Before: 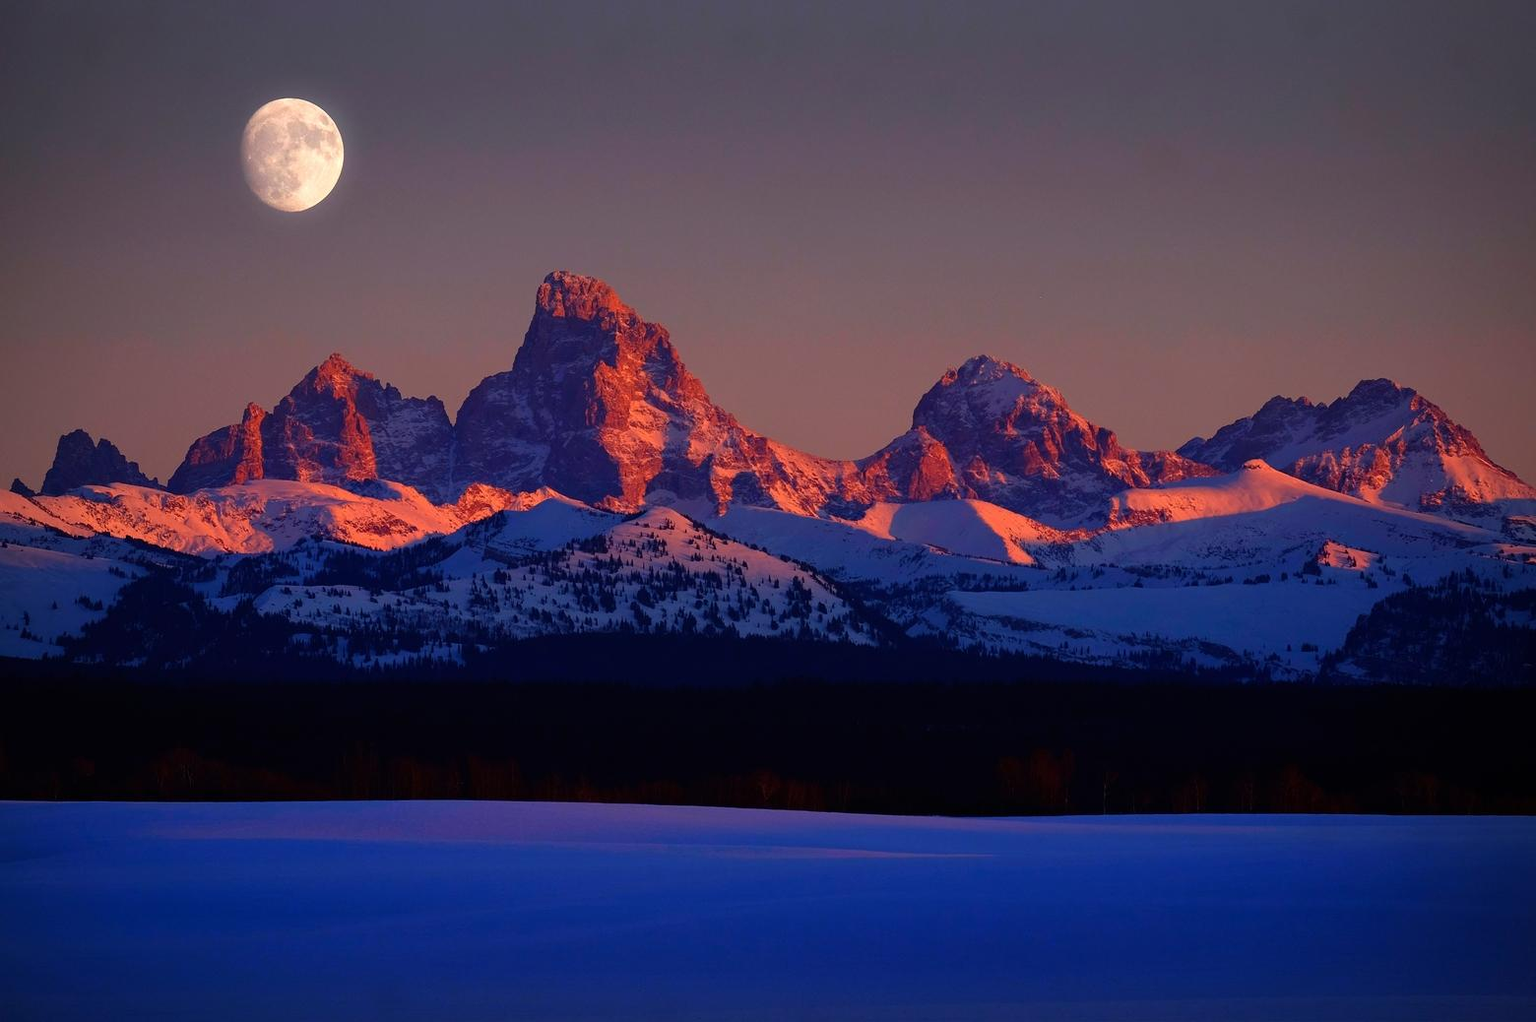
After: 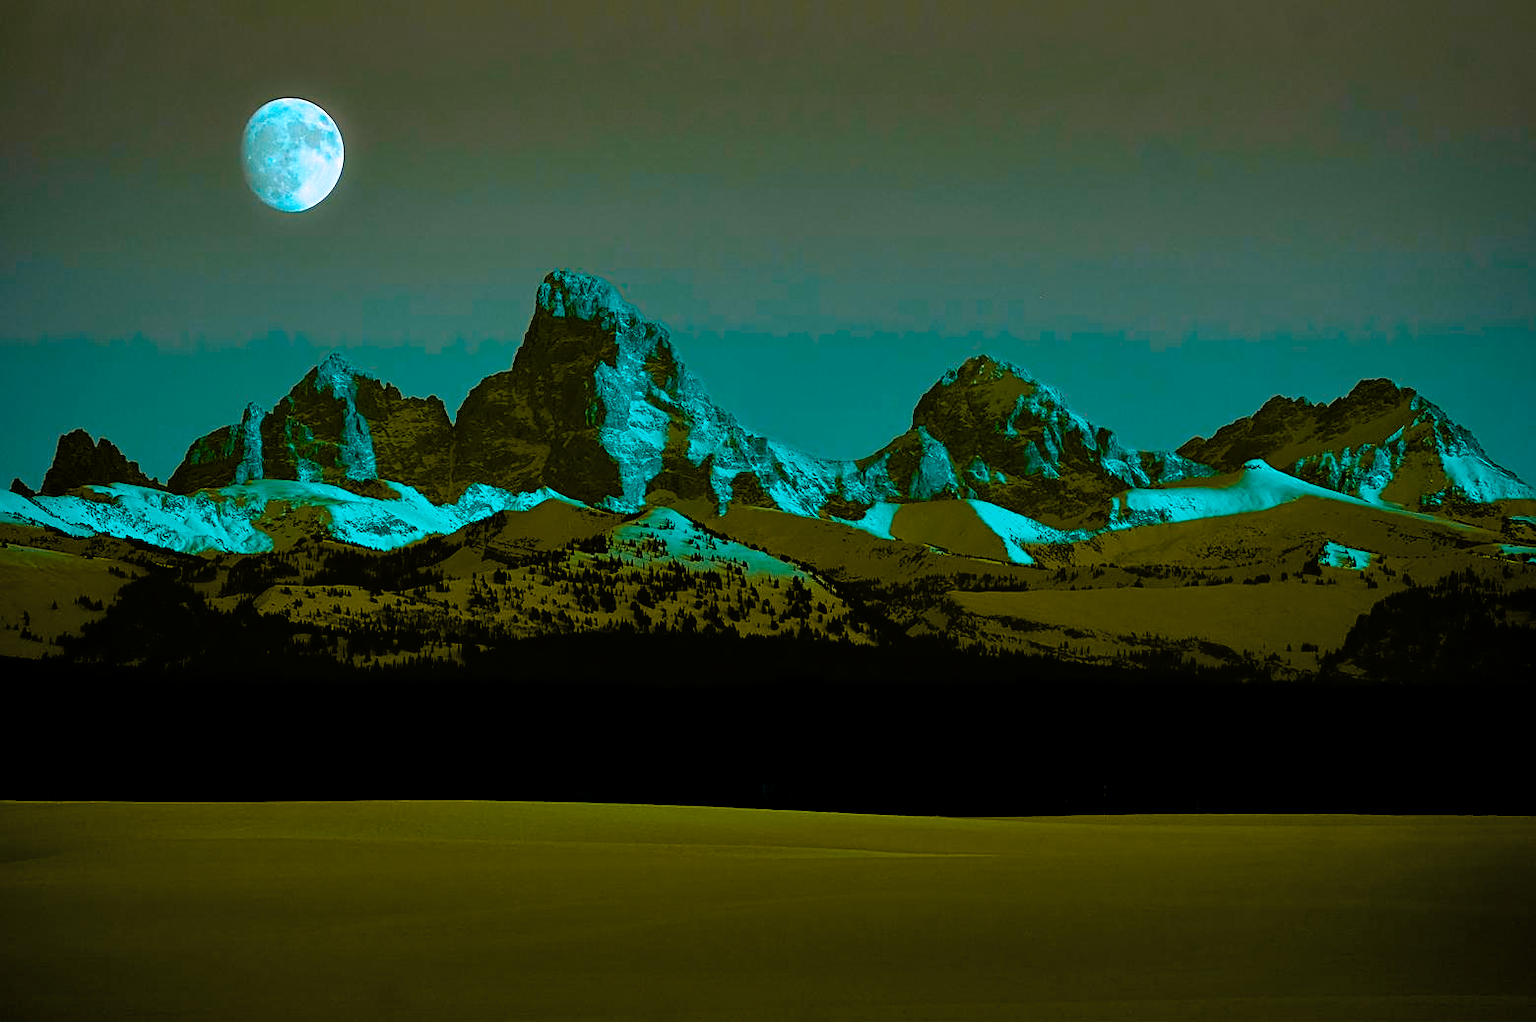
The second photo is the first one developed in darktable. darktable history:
color balance rgb: shadows lift › luminance -20.153%, highlights gain › chroma 1.73%, highlights gain › hue 56.89°, linear chroma grading › global chroma 14.578%, perceptual saturation grading › global saturation 0.898%, hue shift 179.86°, global vibrance 49.934%, contrast 0.677%
exposure: black level correction 0.007, compensate highlight preservation false
shadows and highlights: shadows 37.12, highlights -27.99, soften with gaussian
sharpen: amount 0.48
